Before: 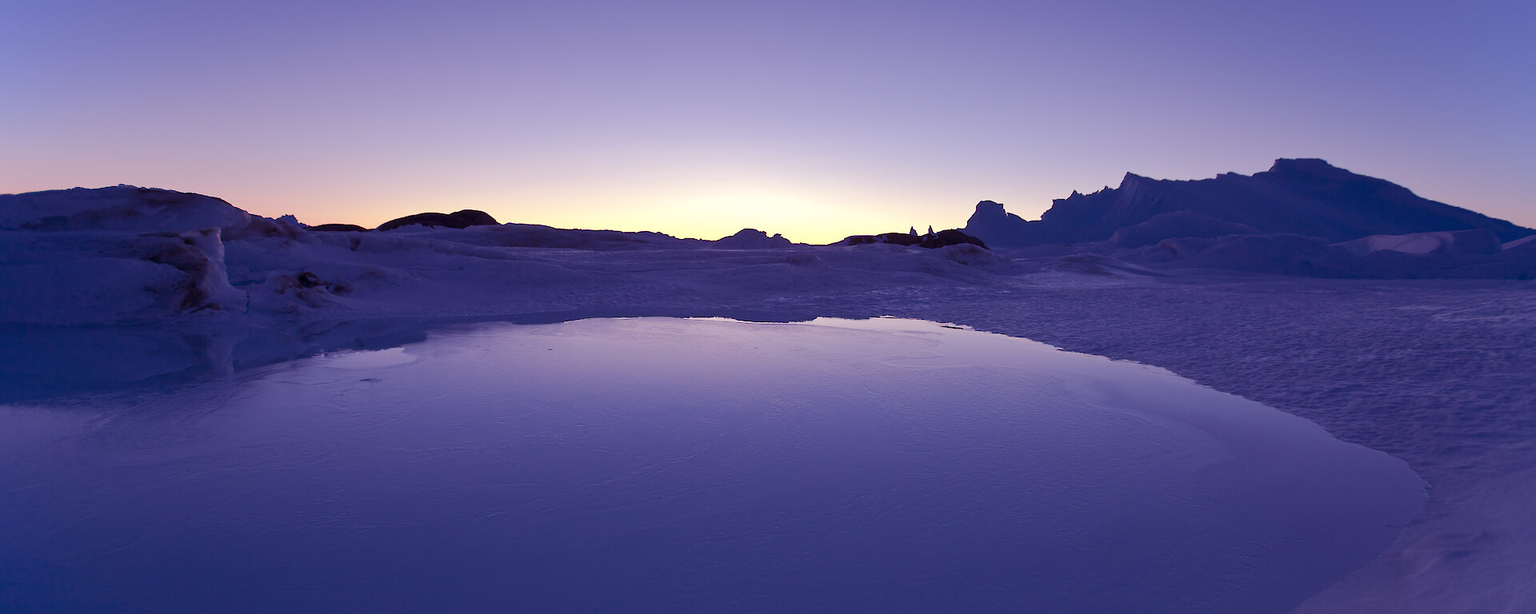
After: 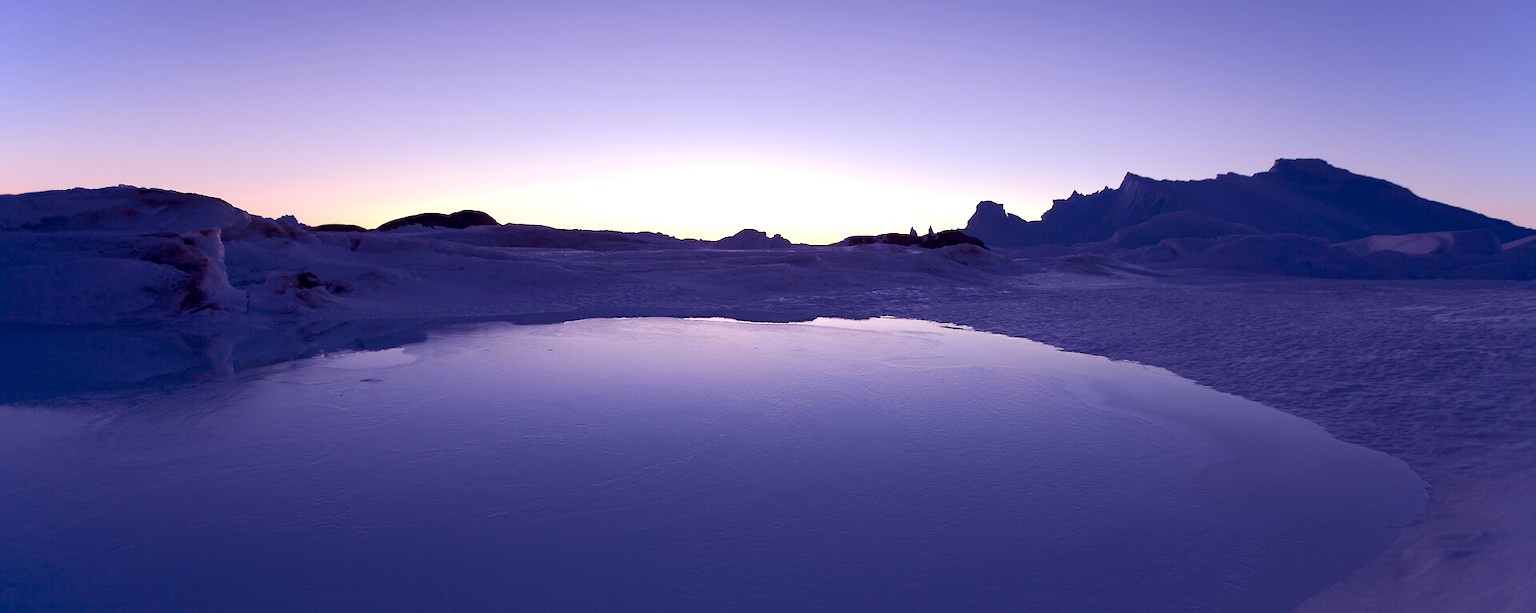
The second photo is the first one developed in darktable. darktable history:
exposure: black level correction 0.005, exposure 0.275 EV, compensate highlight preservation false
crop: bottom 0.072%
tone equalizer: -8 EV -0.001 EV, -7 EV 0.003 EV, -6 EV -0.002 EV, -5 EV -0.011 EV, -4 EV -0.07 EV, -3 EV -0.197 EV, -2 EV -0.294 EV, -1 EV 0.09 EV, +0 EV 0.273 EV
